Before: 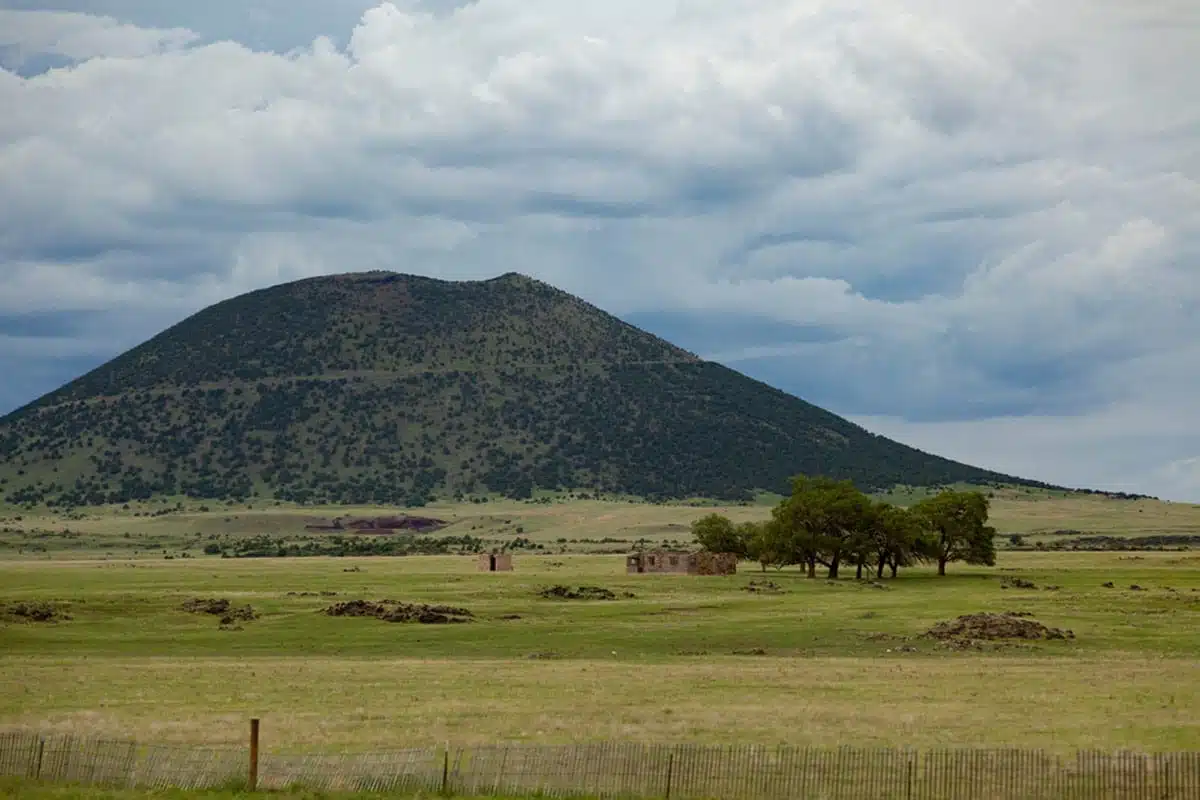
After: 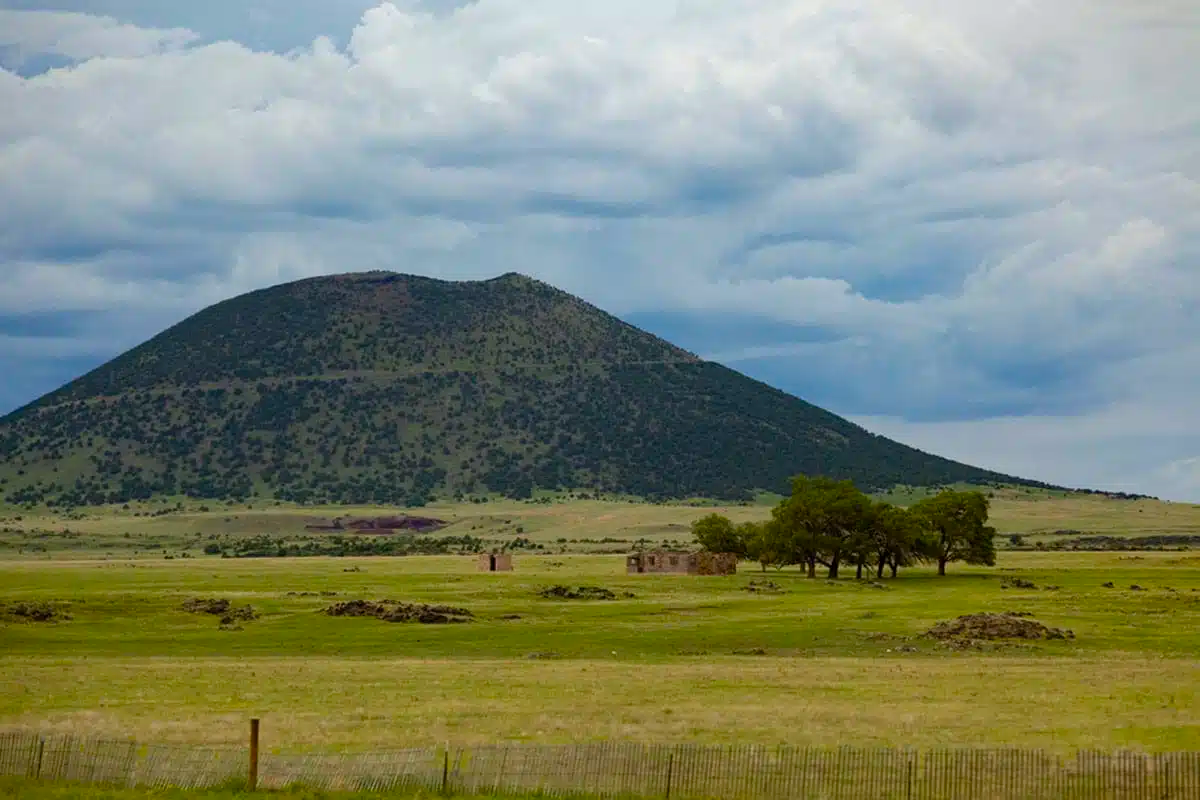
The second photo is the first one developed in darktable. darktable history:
color balance rgb: perceptual saturation grading › global saturation 16.777%, global vibrance 25.573%
